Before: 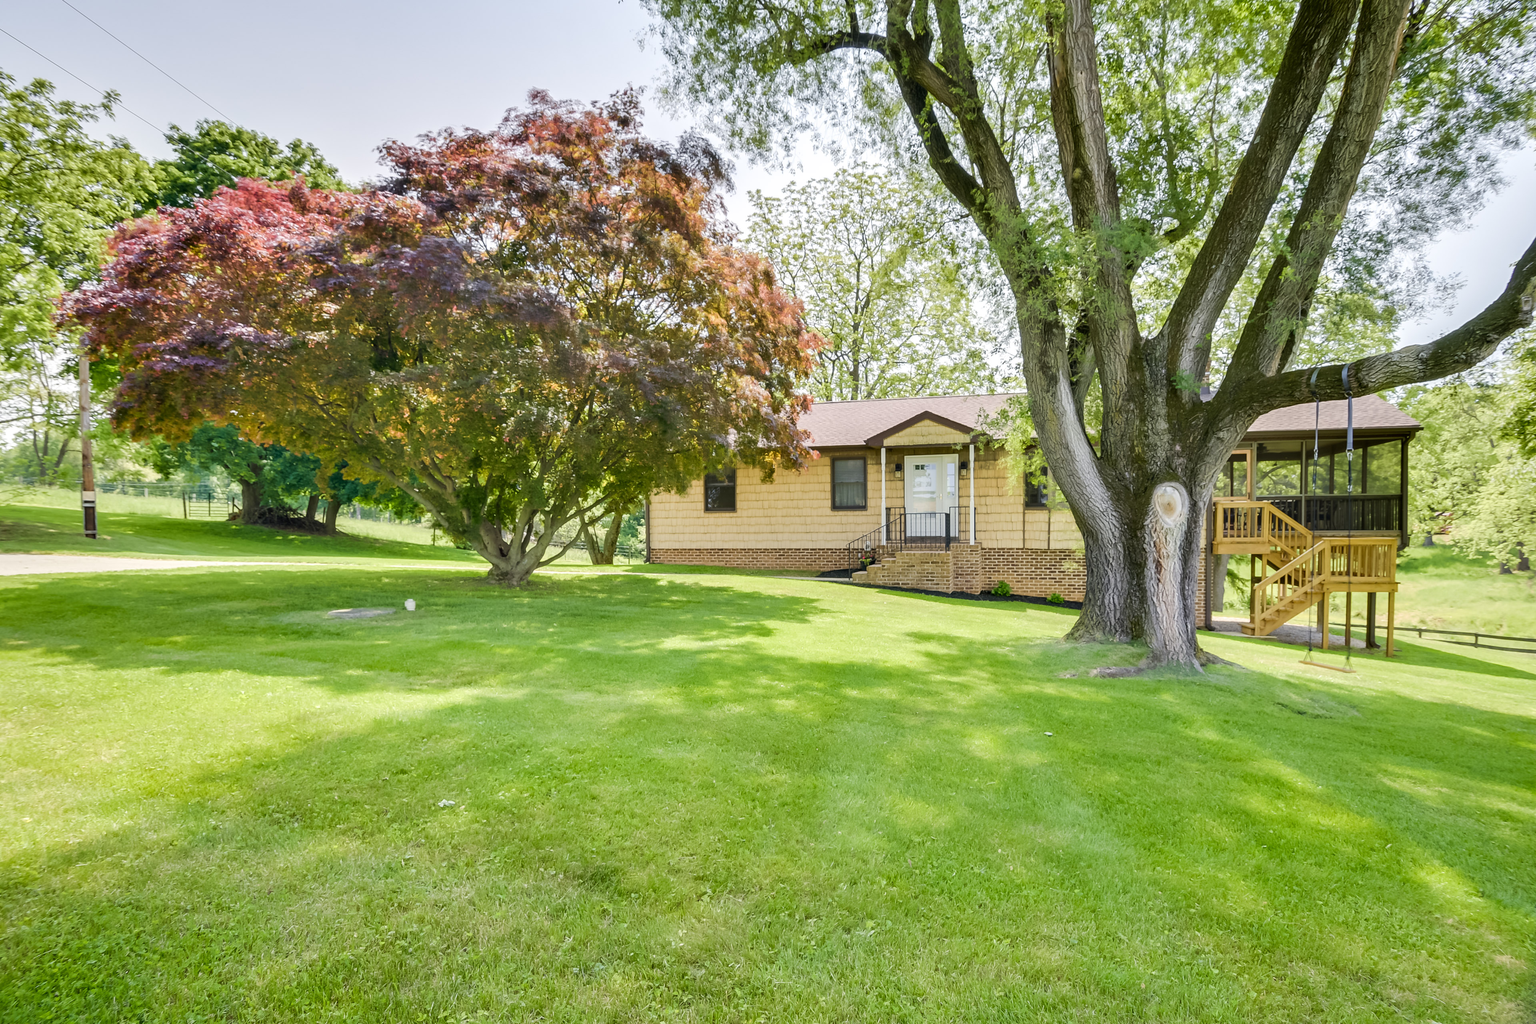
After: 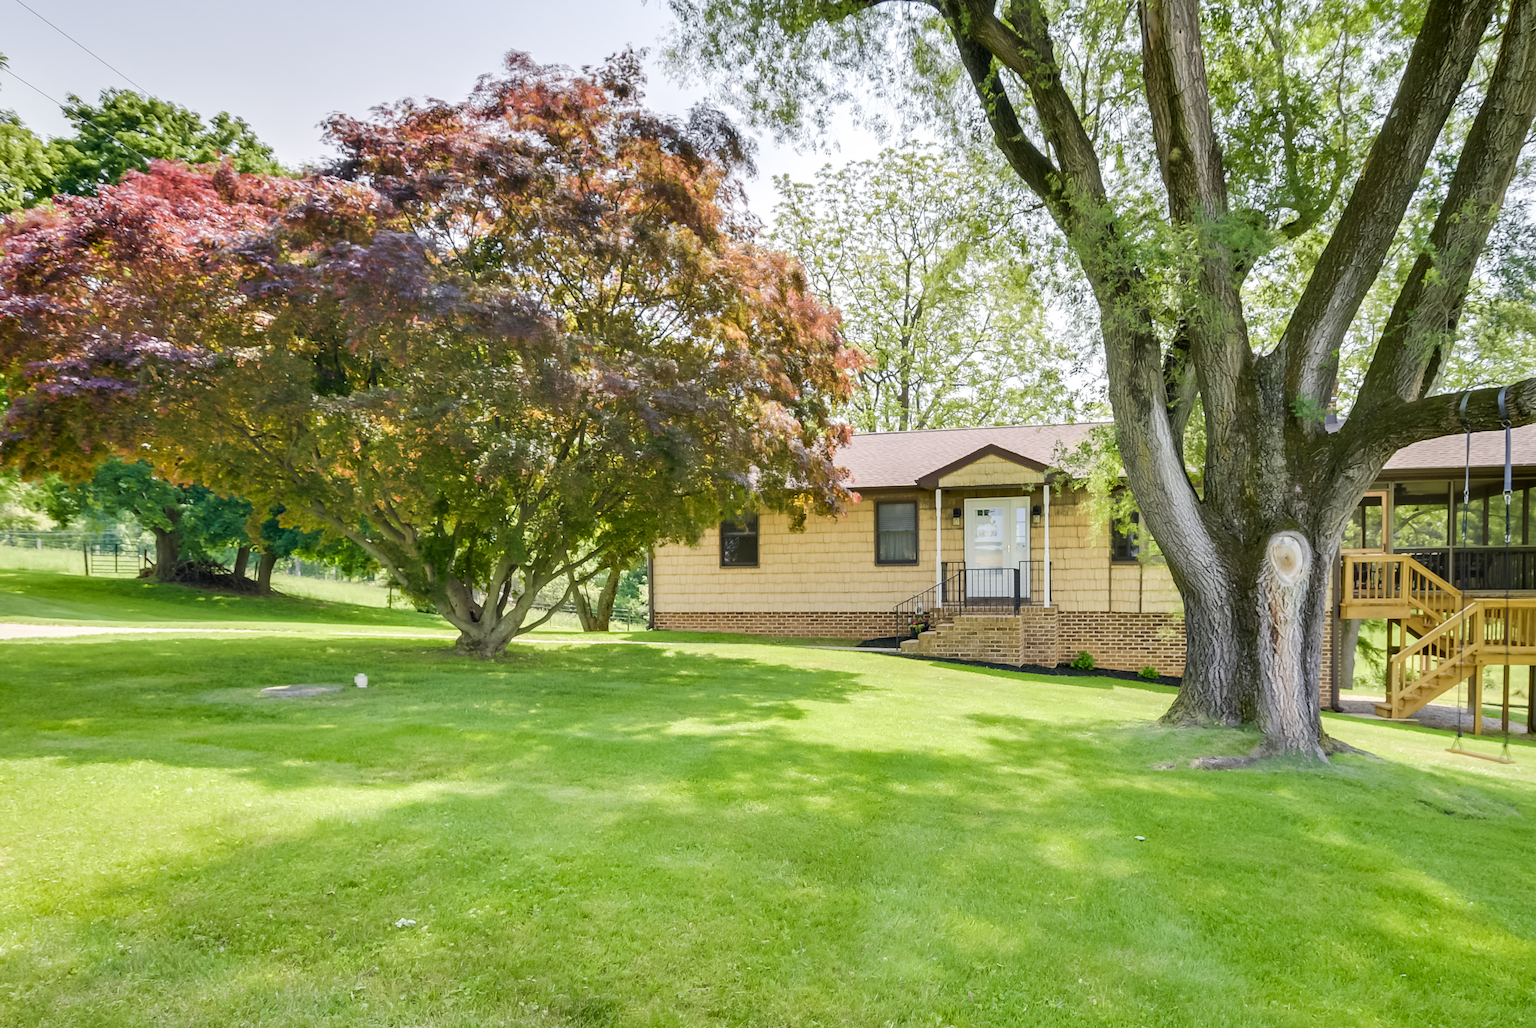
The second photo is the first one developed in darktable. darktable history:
crop and rotate: left 7.45%, top 4.63%, right 10.577%, bottom 12.989%
